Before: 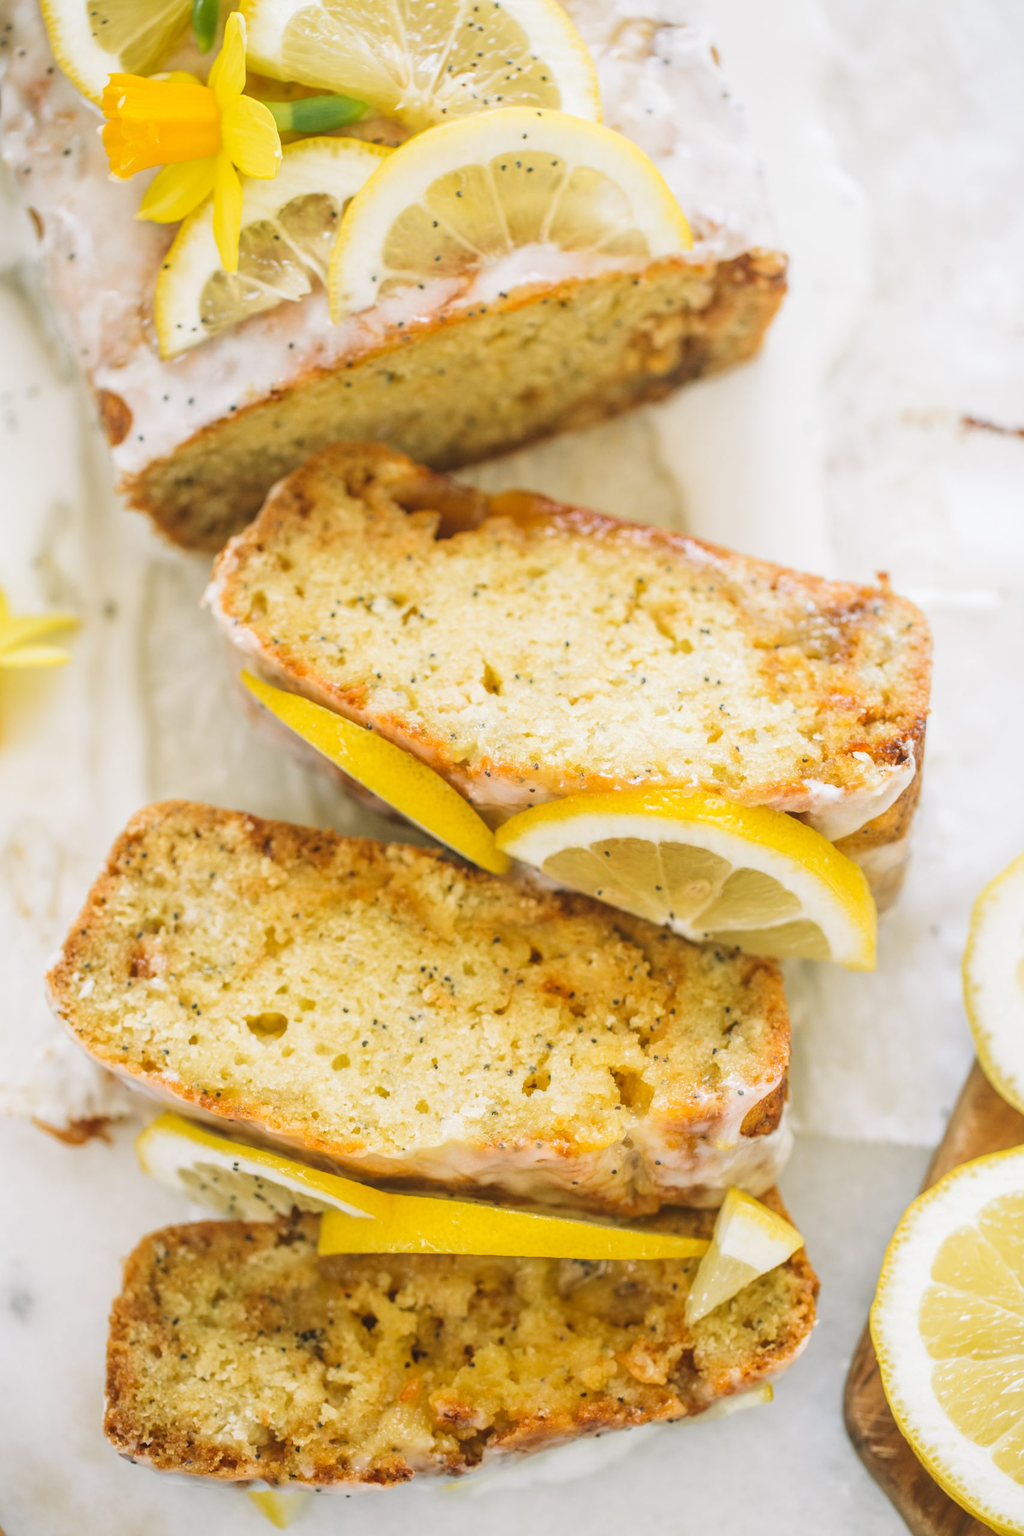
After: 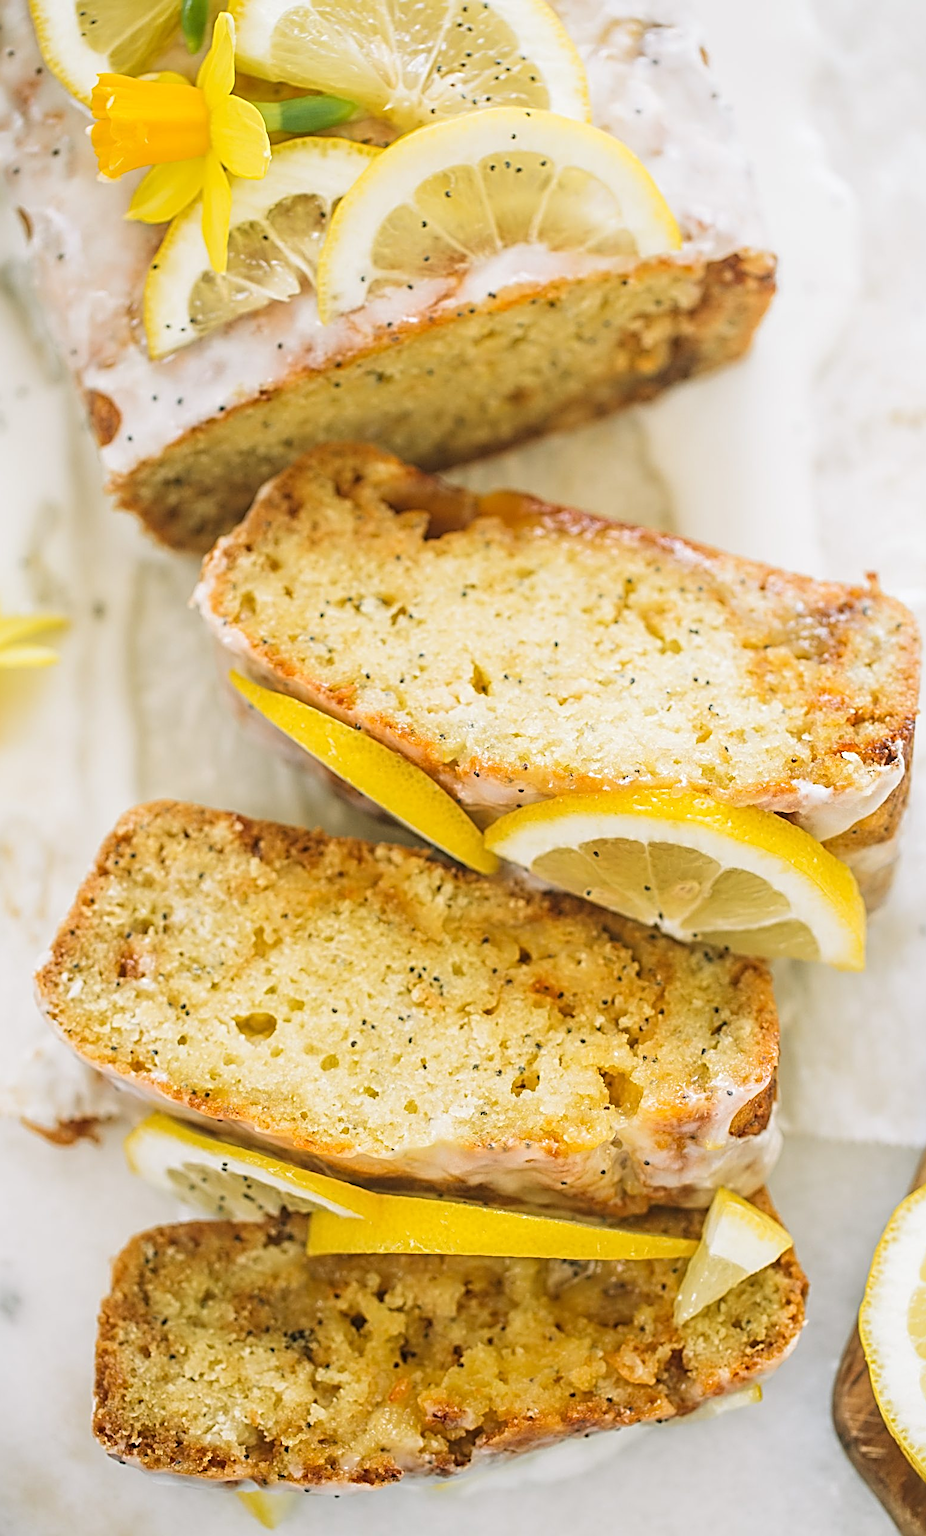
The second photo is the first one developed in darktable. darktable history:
tone equalizer: on, module defaults
crop and rotate: left 1.16%, right 8.34%
sharpen: radius 3.687, amount 0.937
